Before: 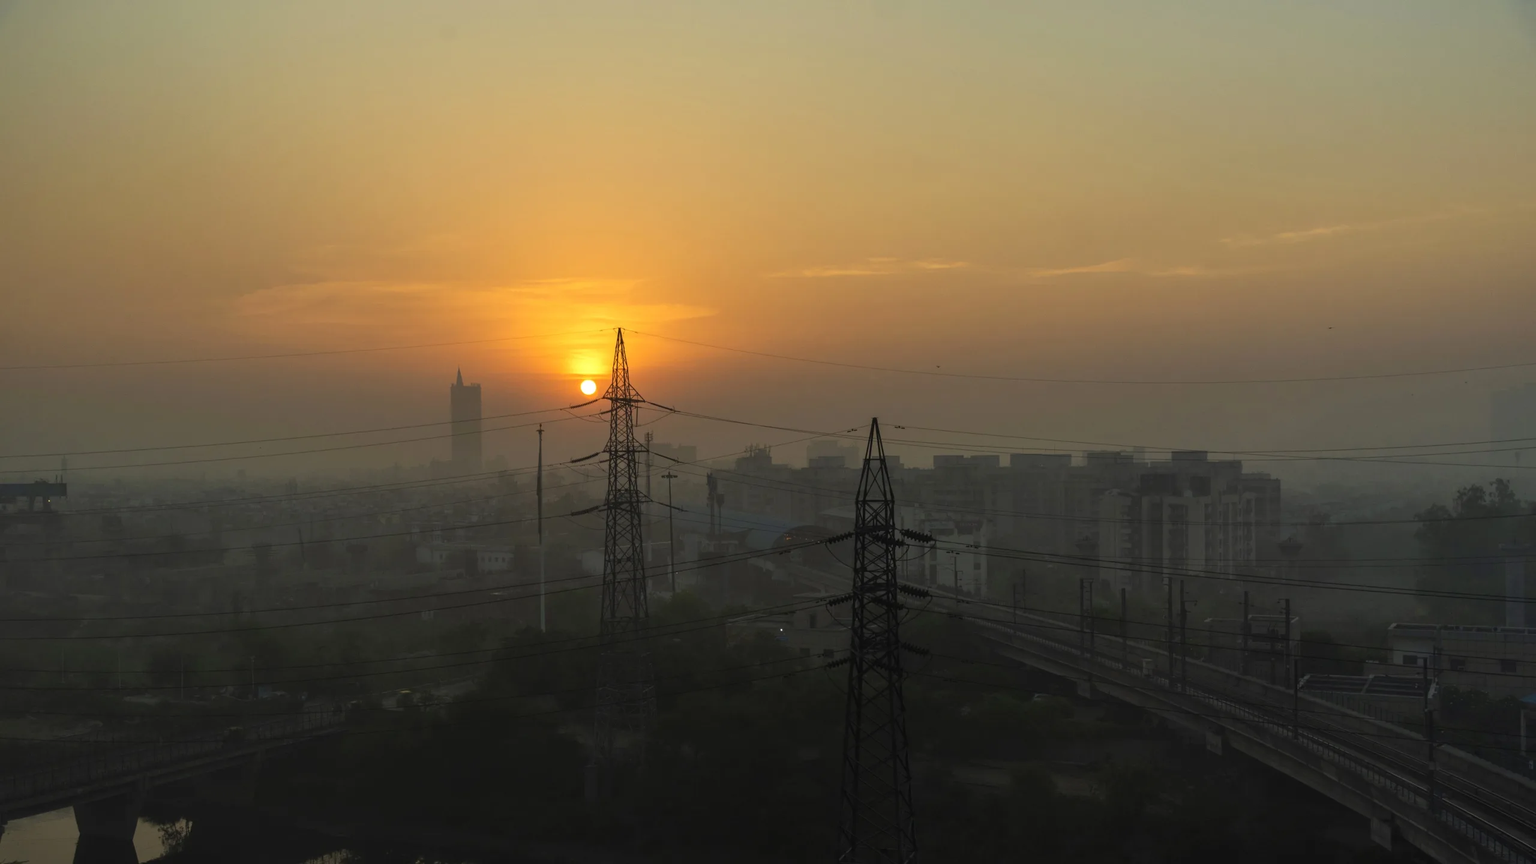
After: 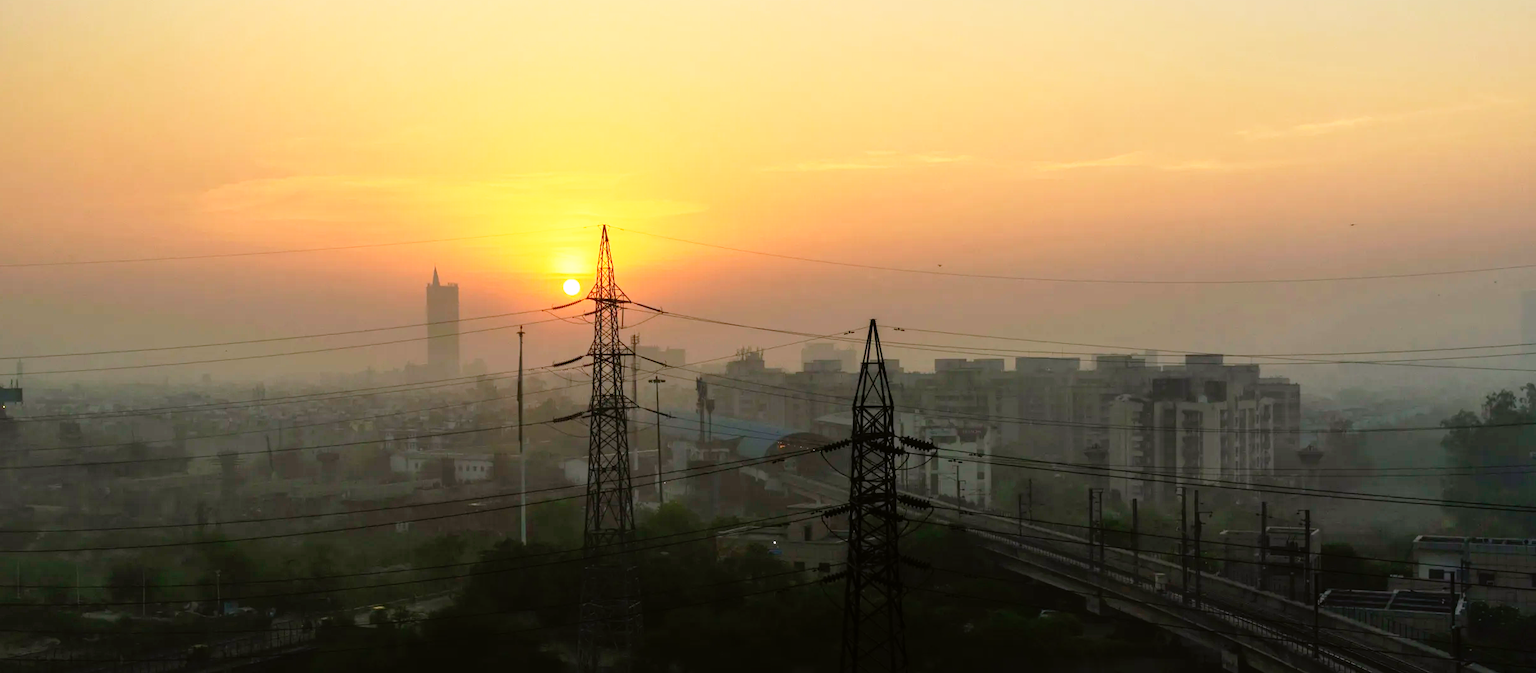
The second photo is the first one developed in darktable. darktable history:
color correction: highlights a* 3.12, highlights b* -1.55, shadows a* -0.101, shadows b* 2.52, saturation 0.98
crop and rotate: left 2.991%, top 13.302%, right 1.981%, bottom 12.636%
base curve: curves: ch0 [(0, 0) (0.012, 0.01) (0.073, 0.168) (0.31, 0.711) (0.645, 0.957) (1, 1)], preserve colors none
